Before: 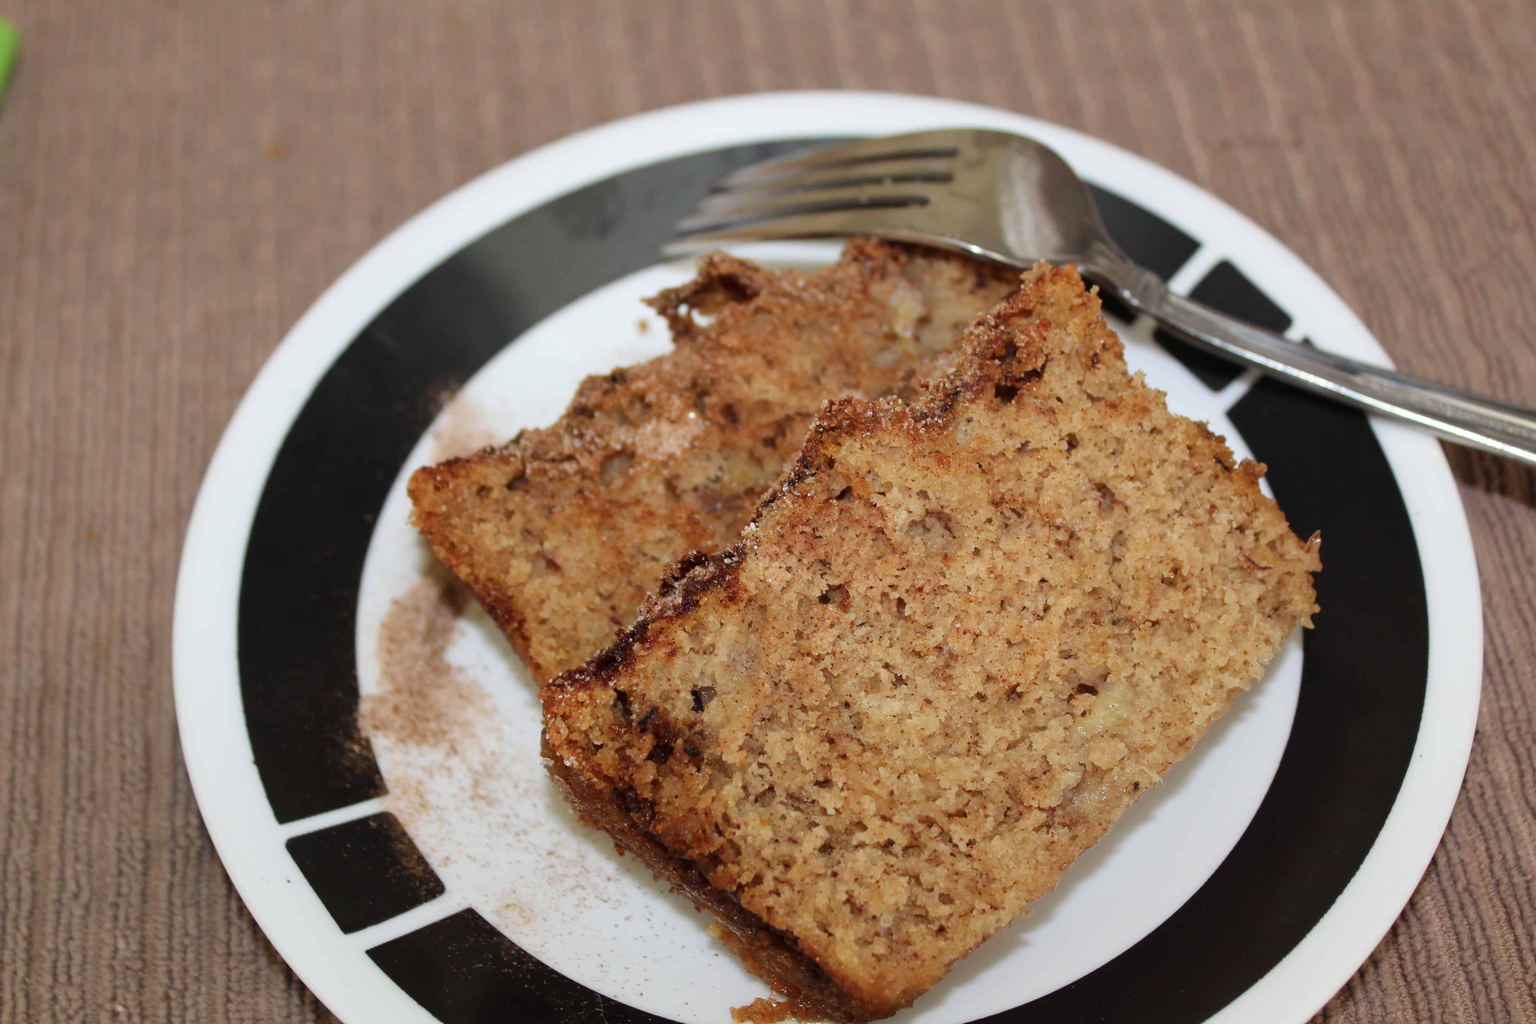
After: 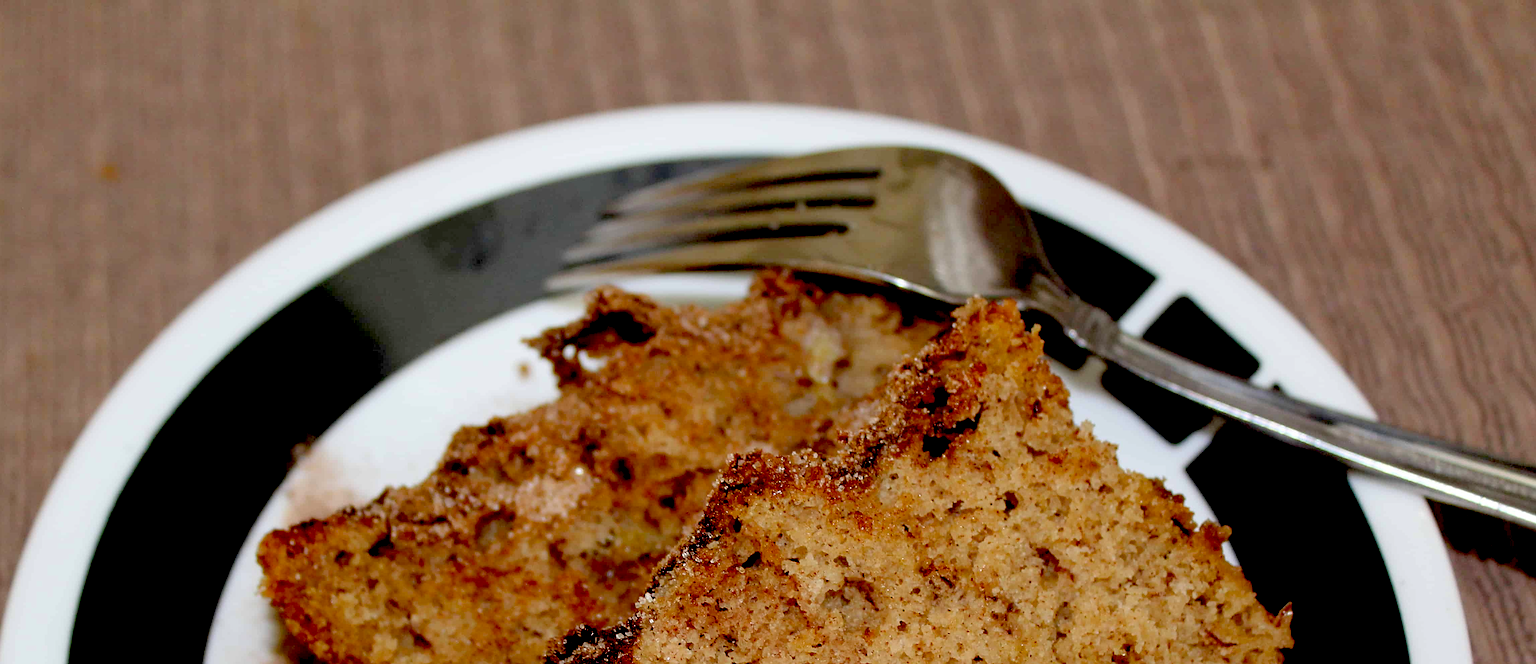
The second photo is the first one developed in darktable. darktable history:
sharpen: on, module defaults
crop and rotate: left 11.812%, bottom 42.776%
exposure: black level correction 0.056, compensate highlight preservation false
